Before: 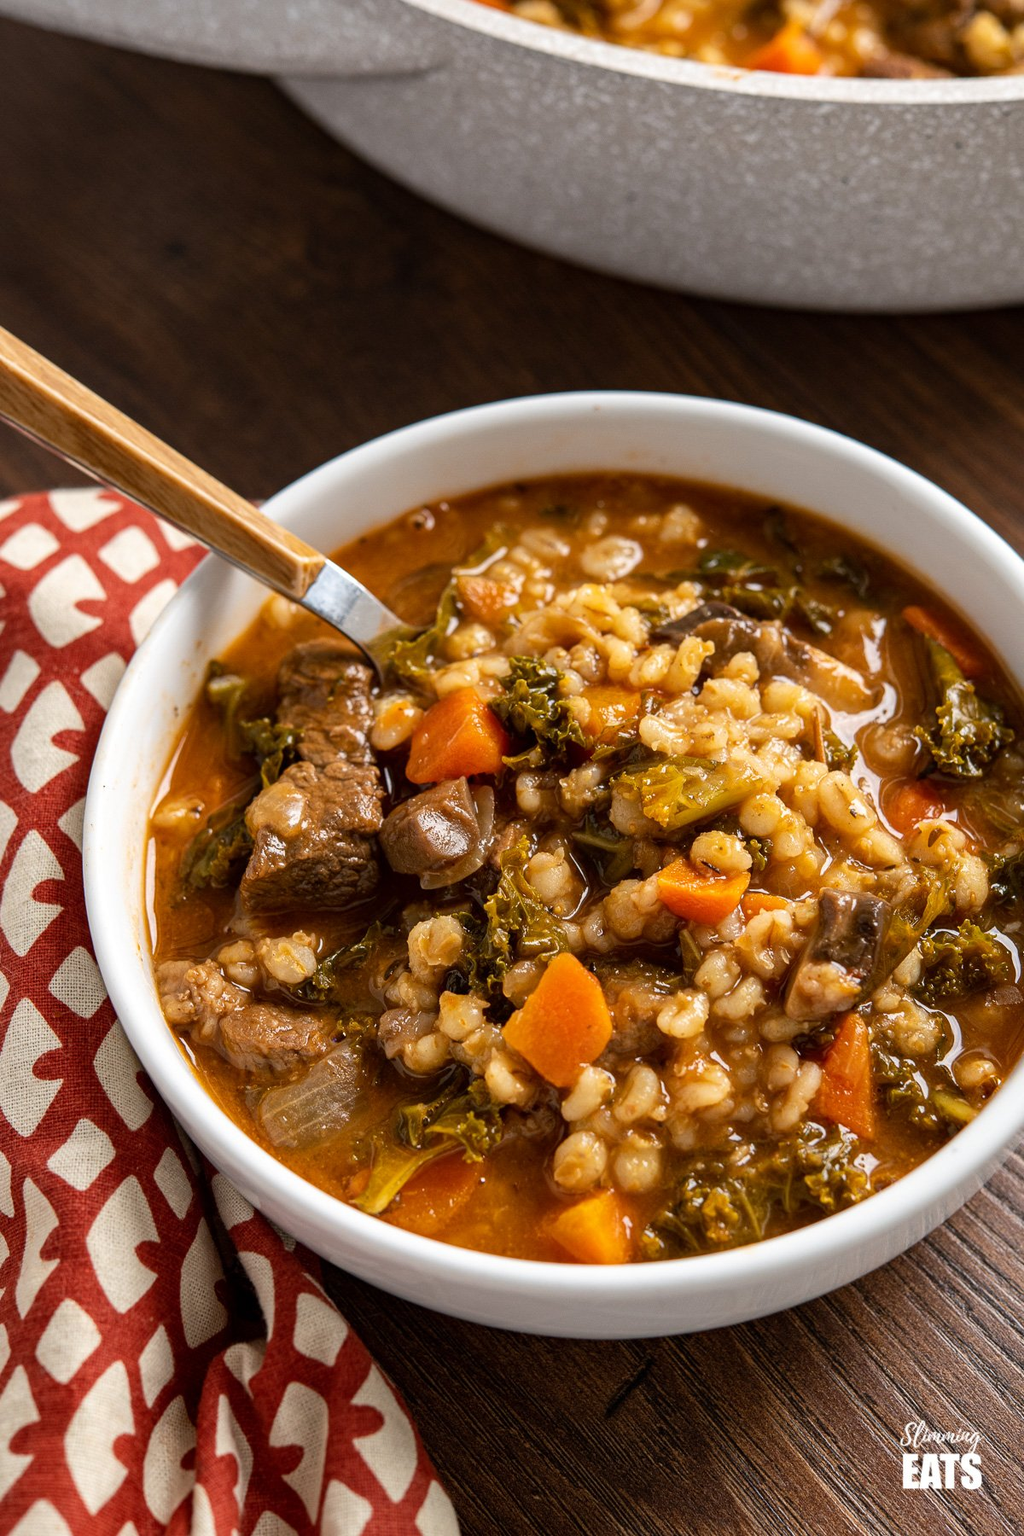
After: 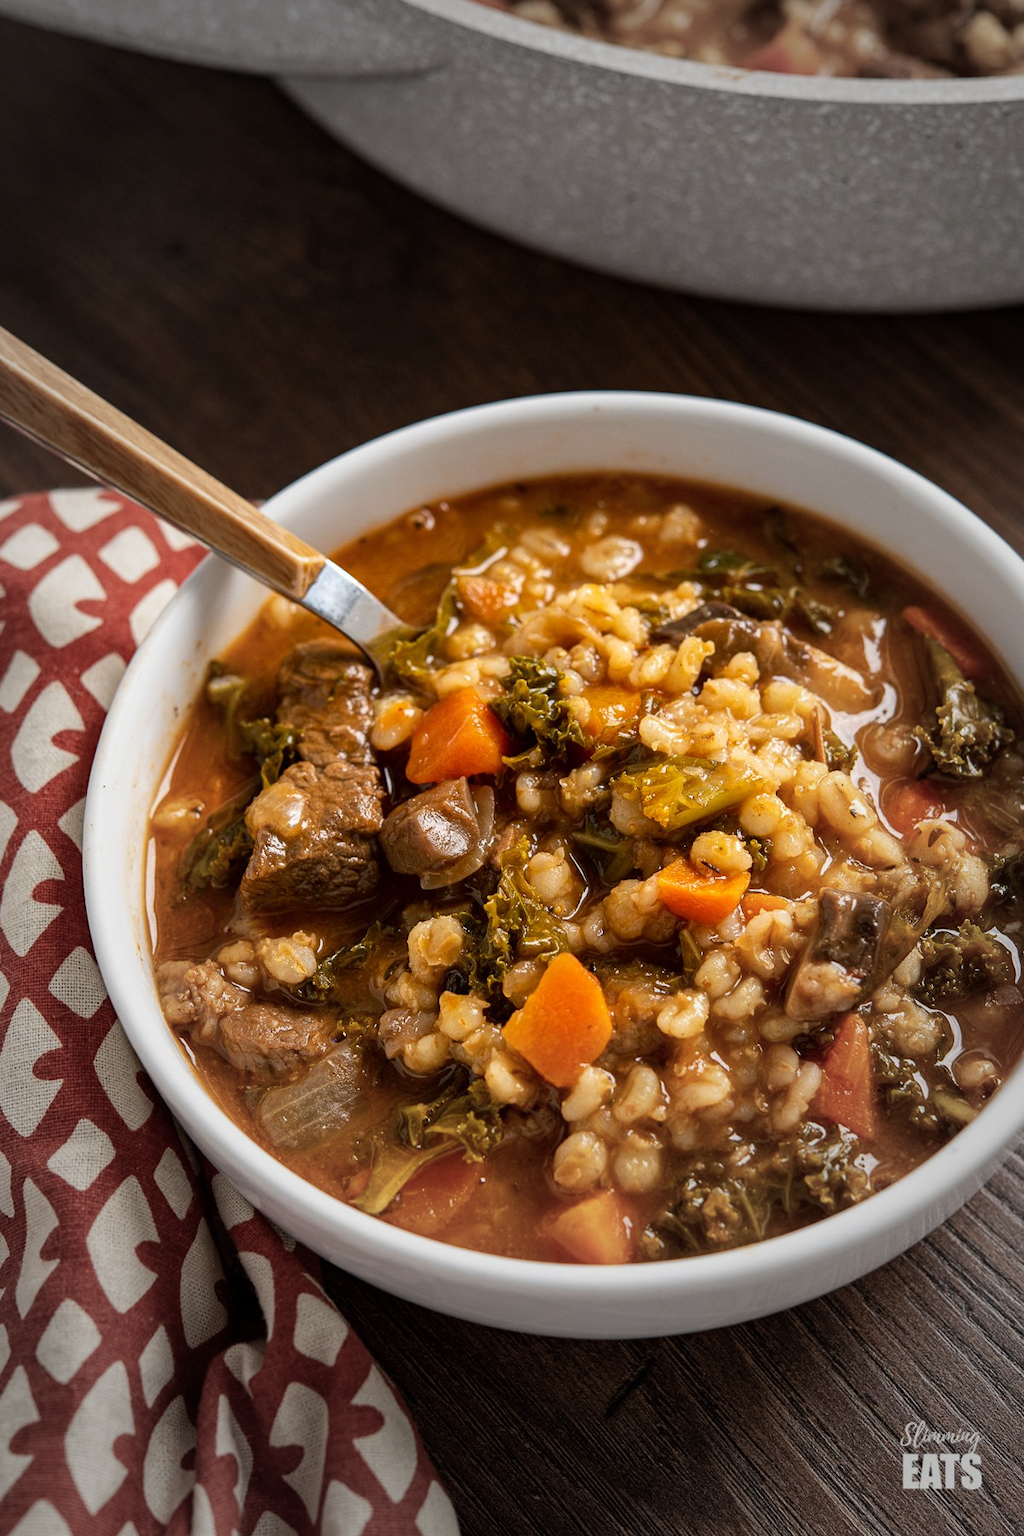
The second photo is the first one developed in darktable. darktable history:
vignetting: fall-off start 33.65%, fall-off radius 64.83%, width/height ratio 0.962
